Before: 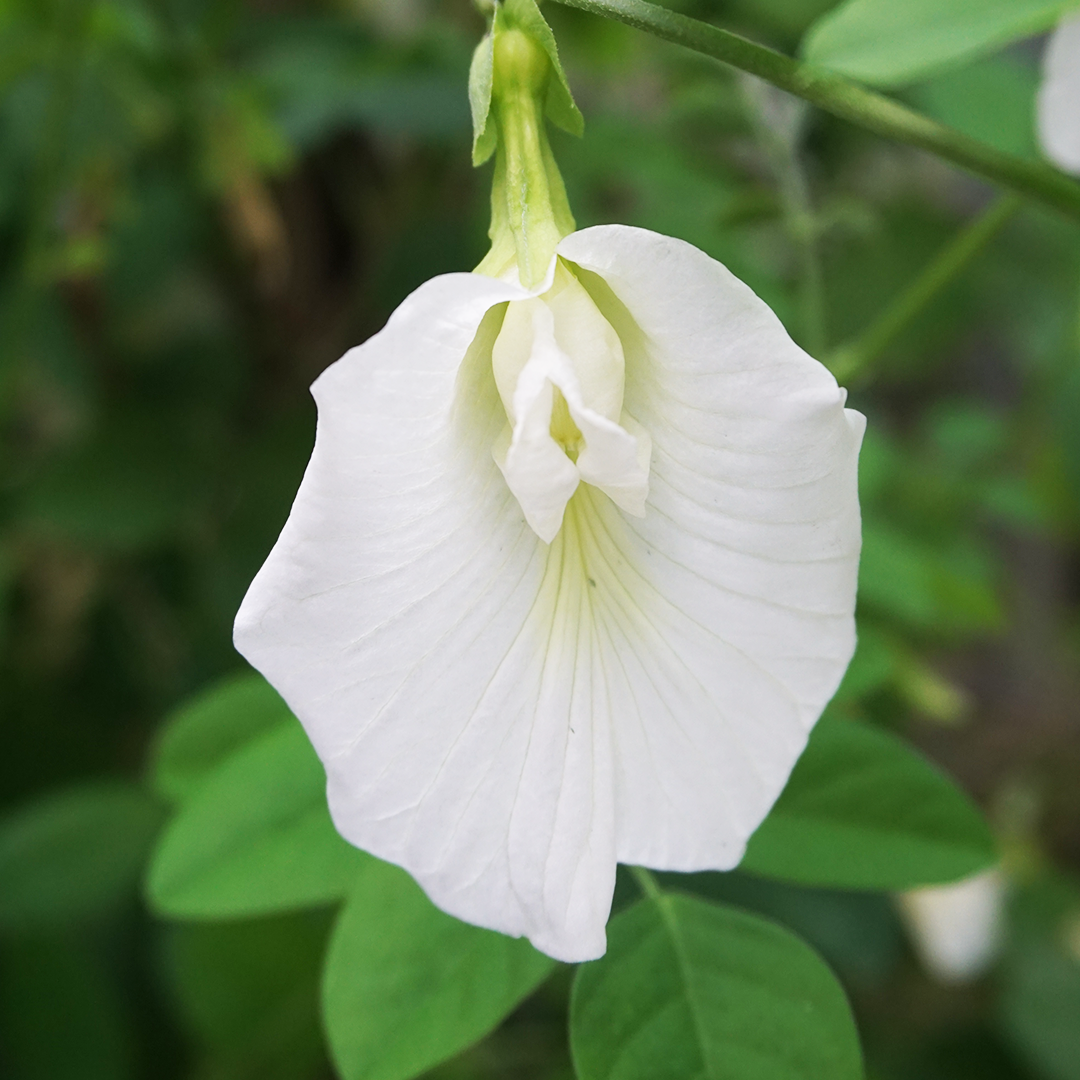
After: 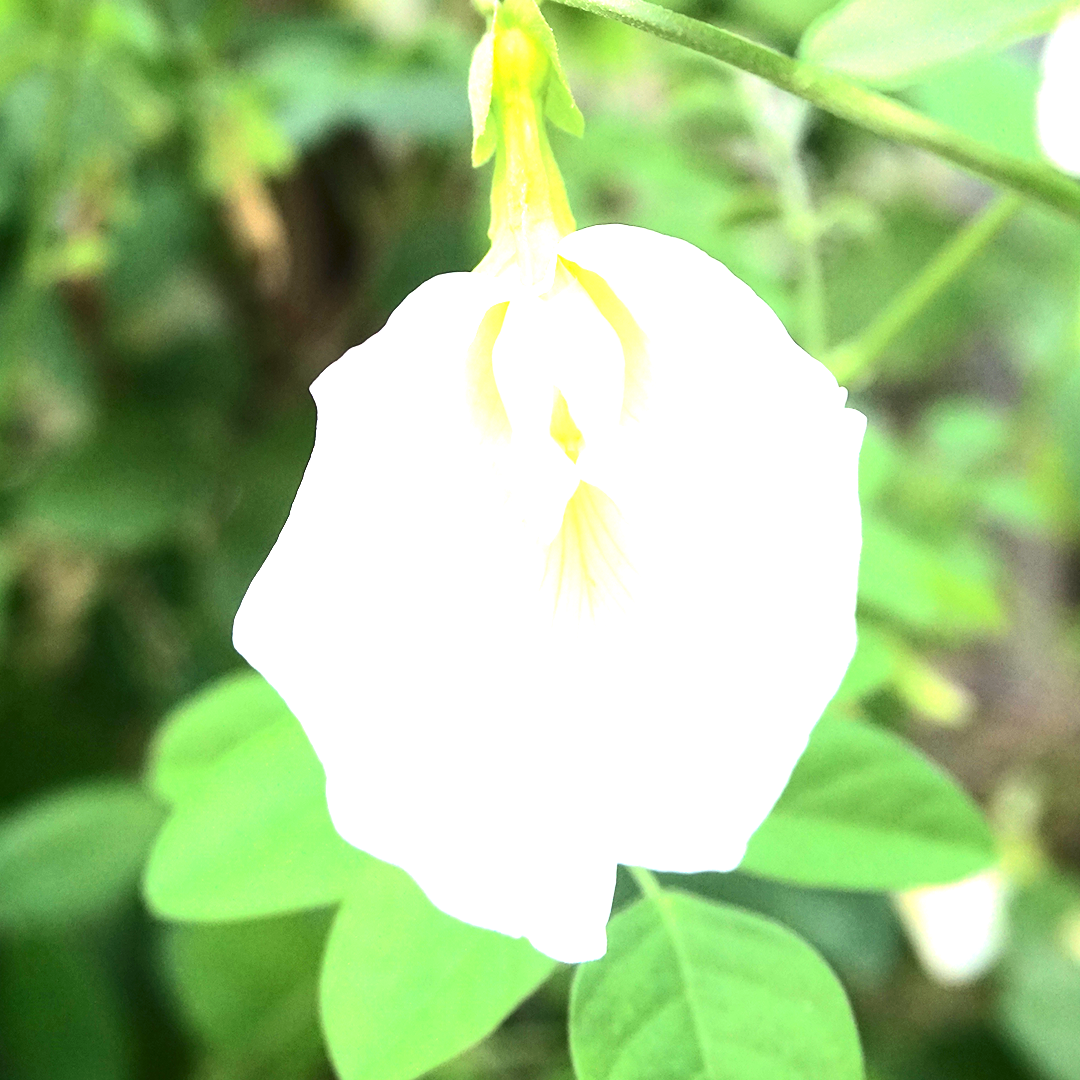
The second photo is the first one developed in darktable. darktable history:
contrast brightness saturation: contrast 0.28
exposure: black level correction 0, exposure 2.088 EV, compensate exposure bias true, compensate highlight preservation false
